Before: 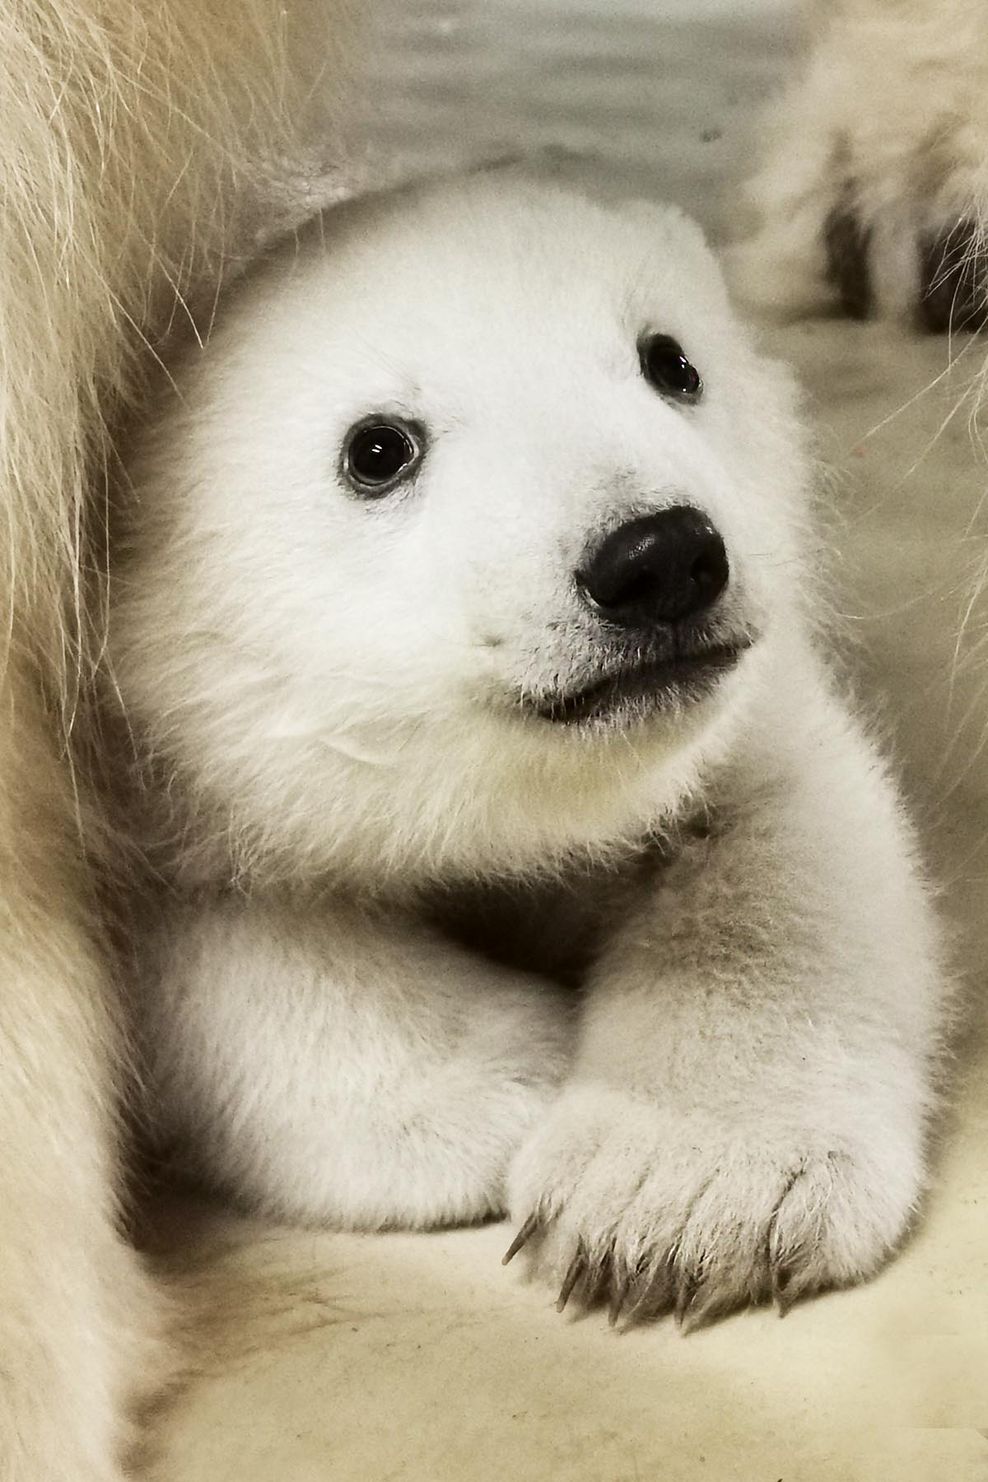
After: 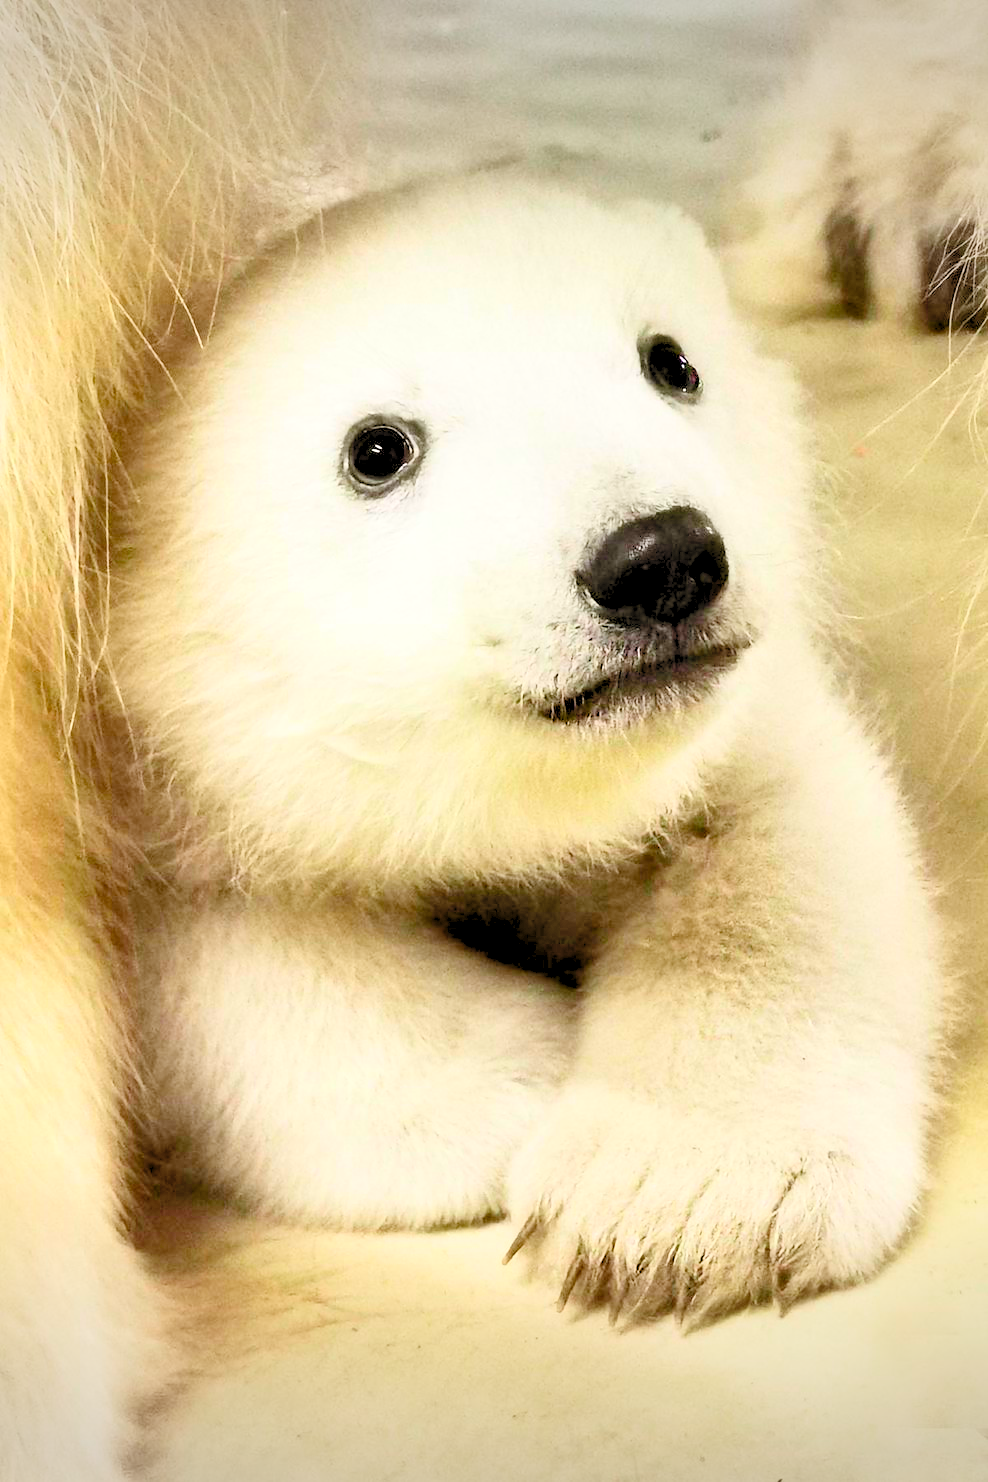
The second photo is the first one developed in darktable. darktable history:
levels: levels [0.072, 0.414, 0.976]
vignetting: fall-off start 100%, brightness -0.282, width/height ratio 1.31
contrast brightness saturation: contrast 0.2, brightness 0.2, saturation 0.8
